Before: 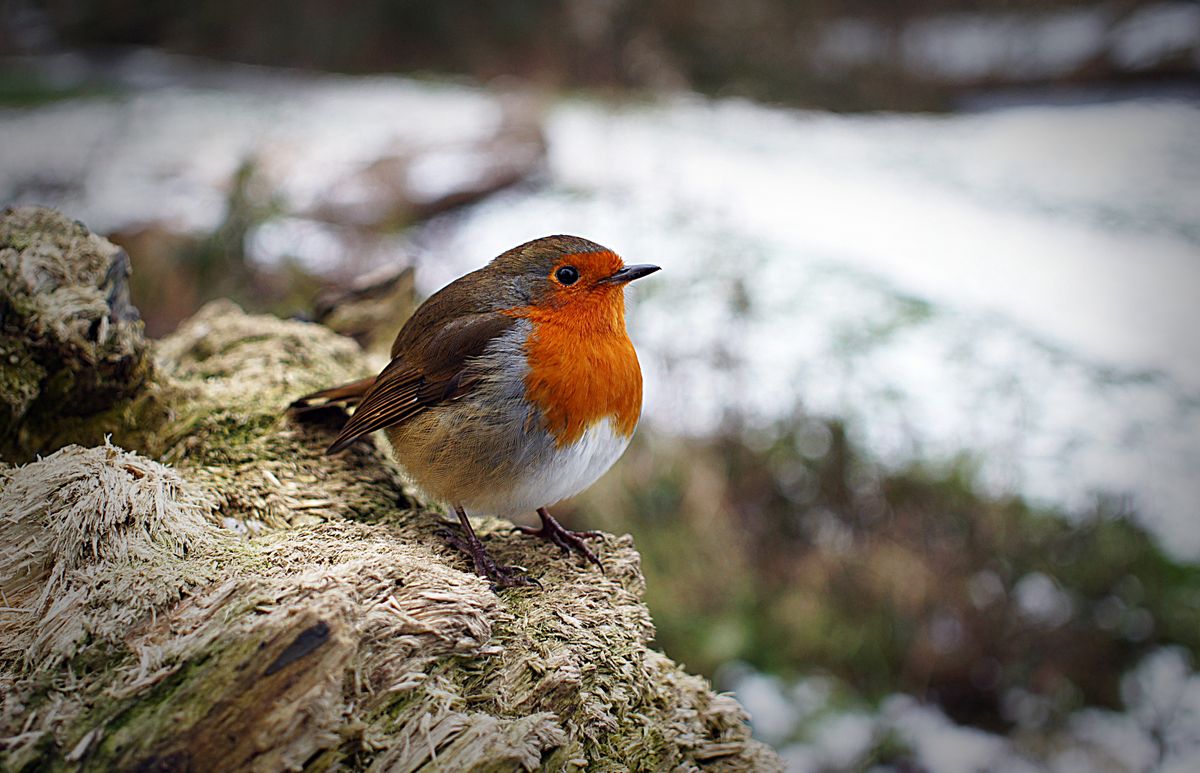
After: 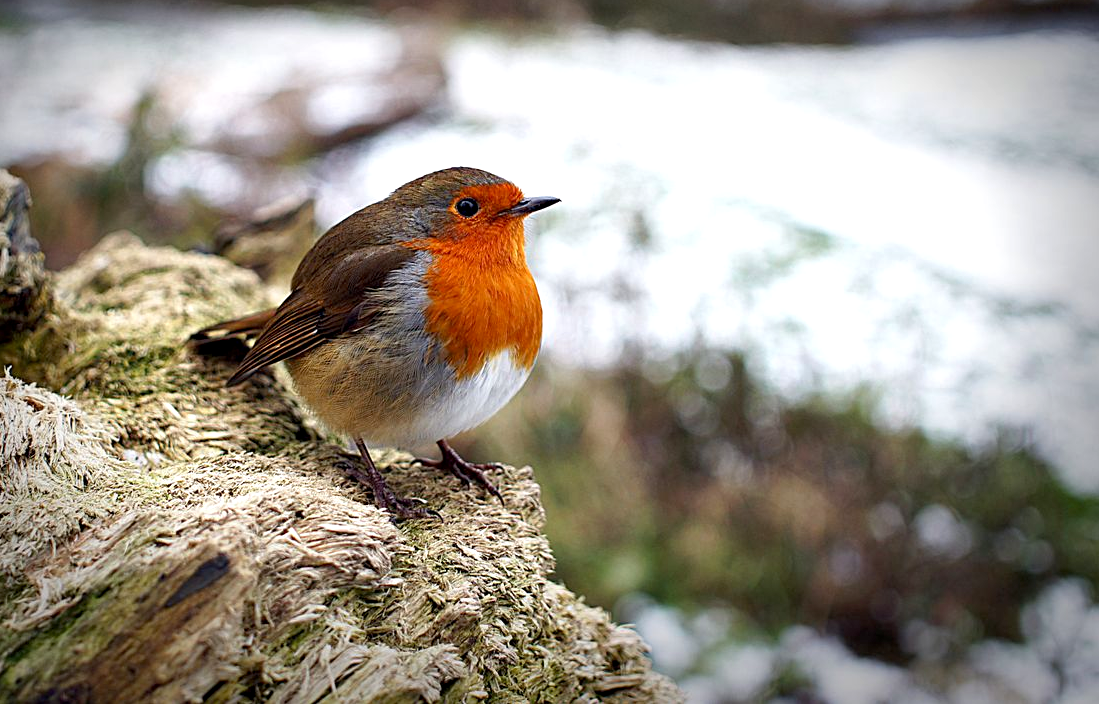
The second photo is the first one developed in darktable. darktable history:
crop and rotate: left 8.394%, top 8.918%
exposure: black level correction 0.003, exposure 0.383 EV, compensate highlight preservation false
